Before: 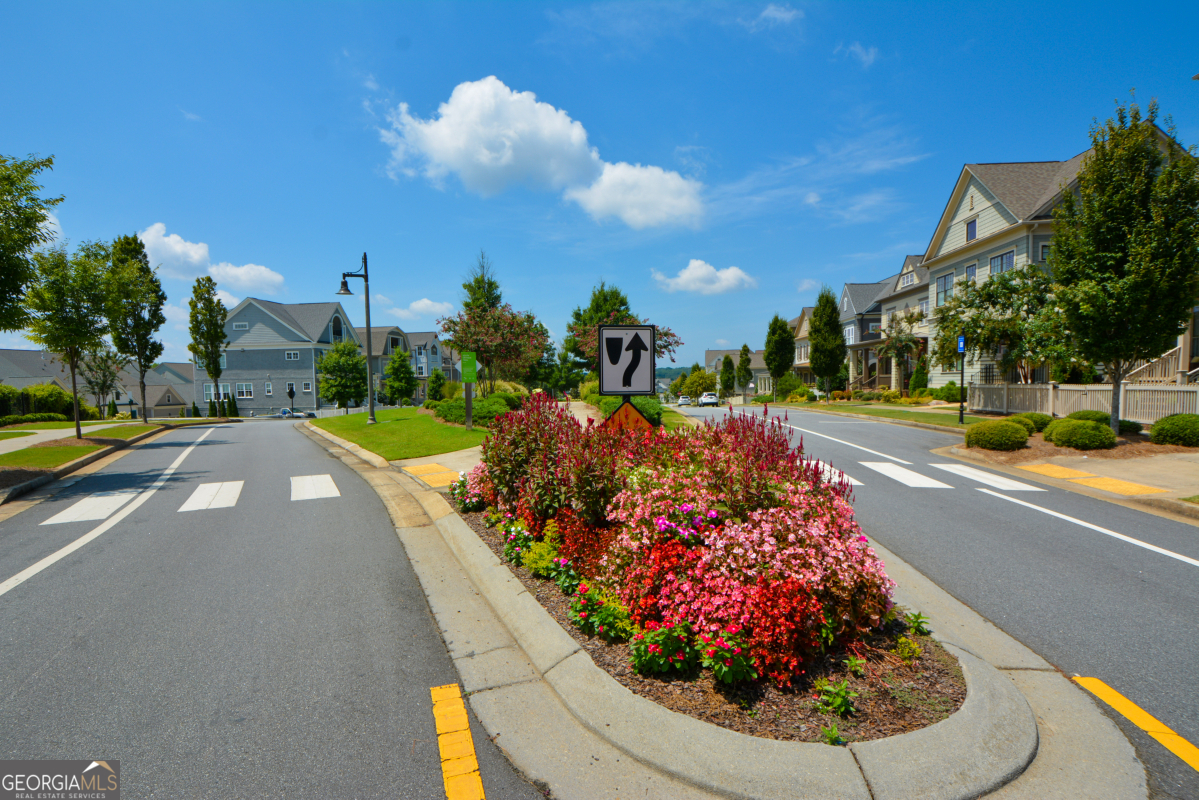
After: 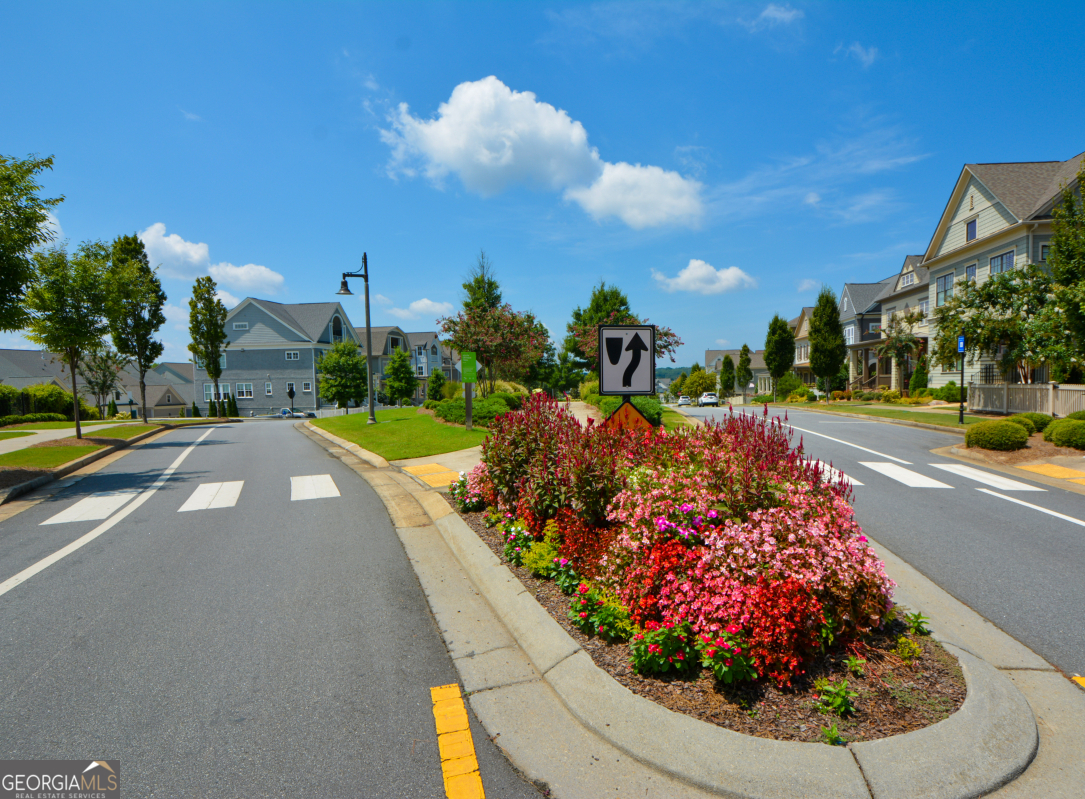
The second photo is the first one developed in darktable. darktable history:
crop: right 9.473%, bottom 0.038%
